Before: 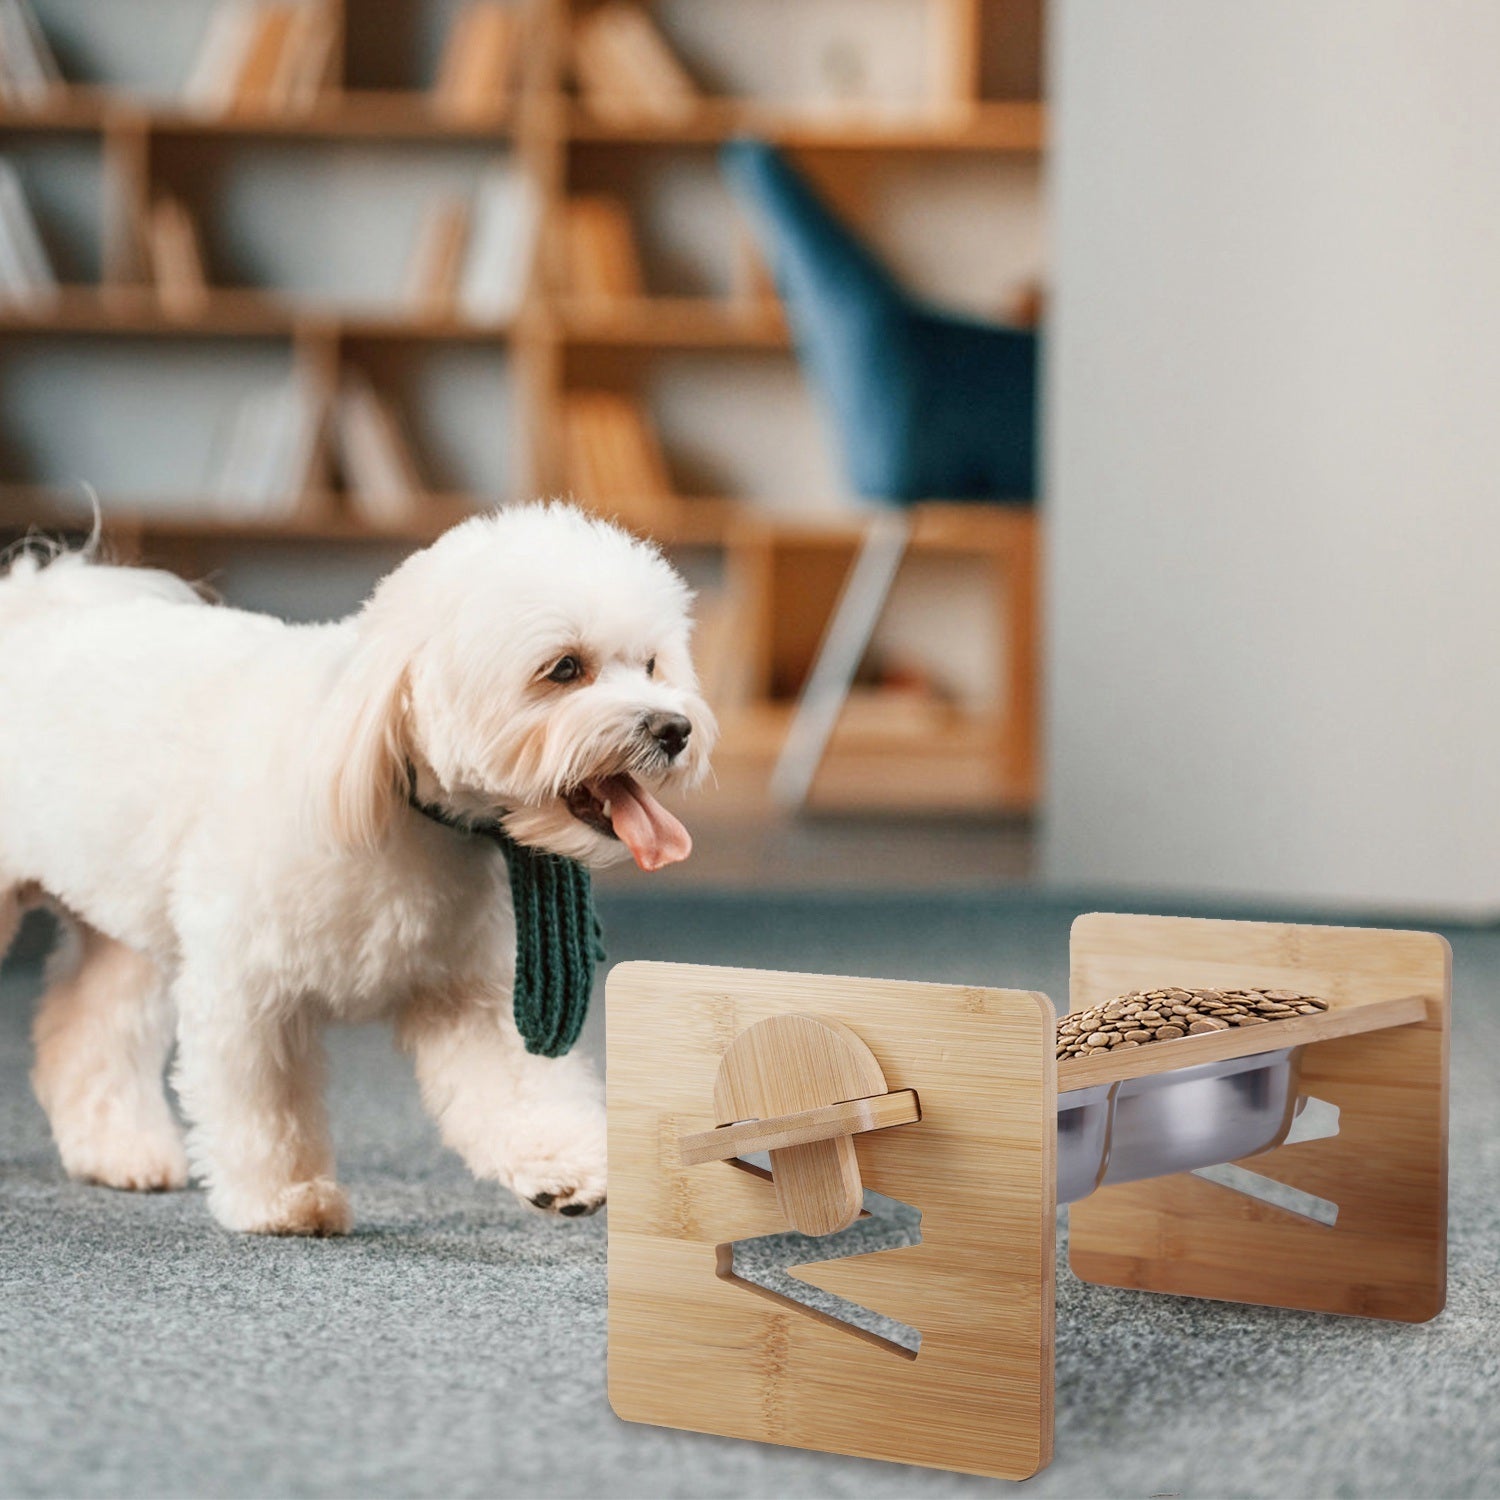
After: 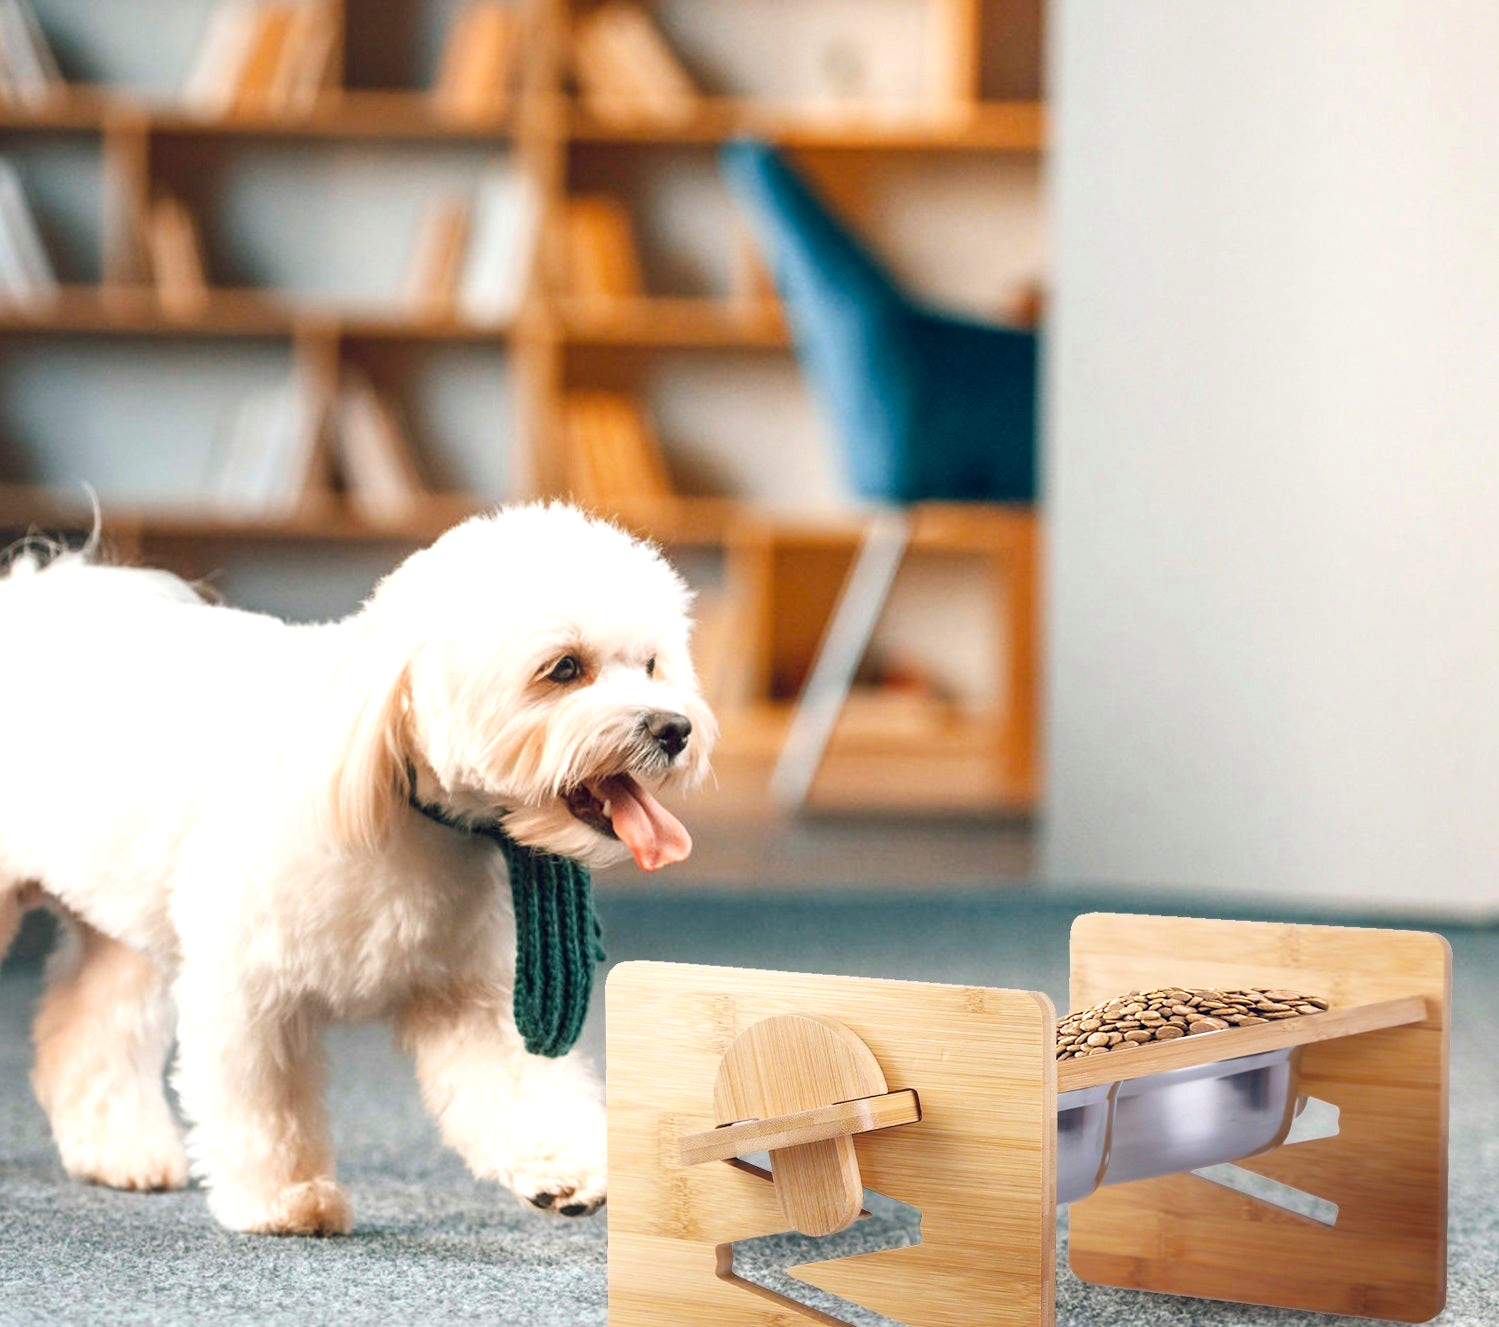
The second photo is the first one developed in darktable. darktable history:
color balance rgb: shadows lift › chroma 0.657%, shadows lift › hue 115.55°, global offset › chroma 0.095%, global offset › hue 253.28°, linear chroma grading › shadows -3.094%, linear chroma grading › highlights -4.028%, perceptual saturation grading › global saturation 19.755%, global vibrance 20%
exposure: exposure 0.497 EV, compensate exposure bias true, compensate highlight preservation false
crop and rotate: top 0%, bottom 11.517%
